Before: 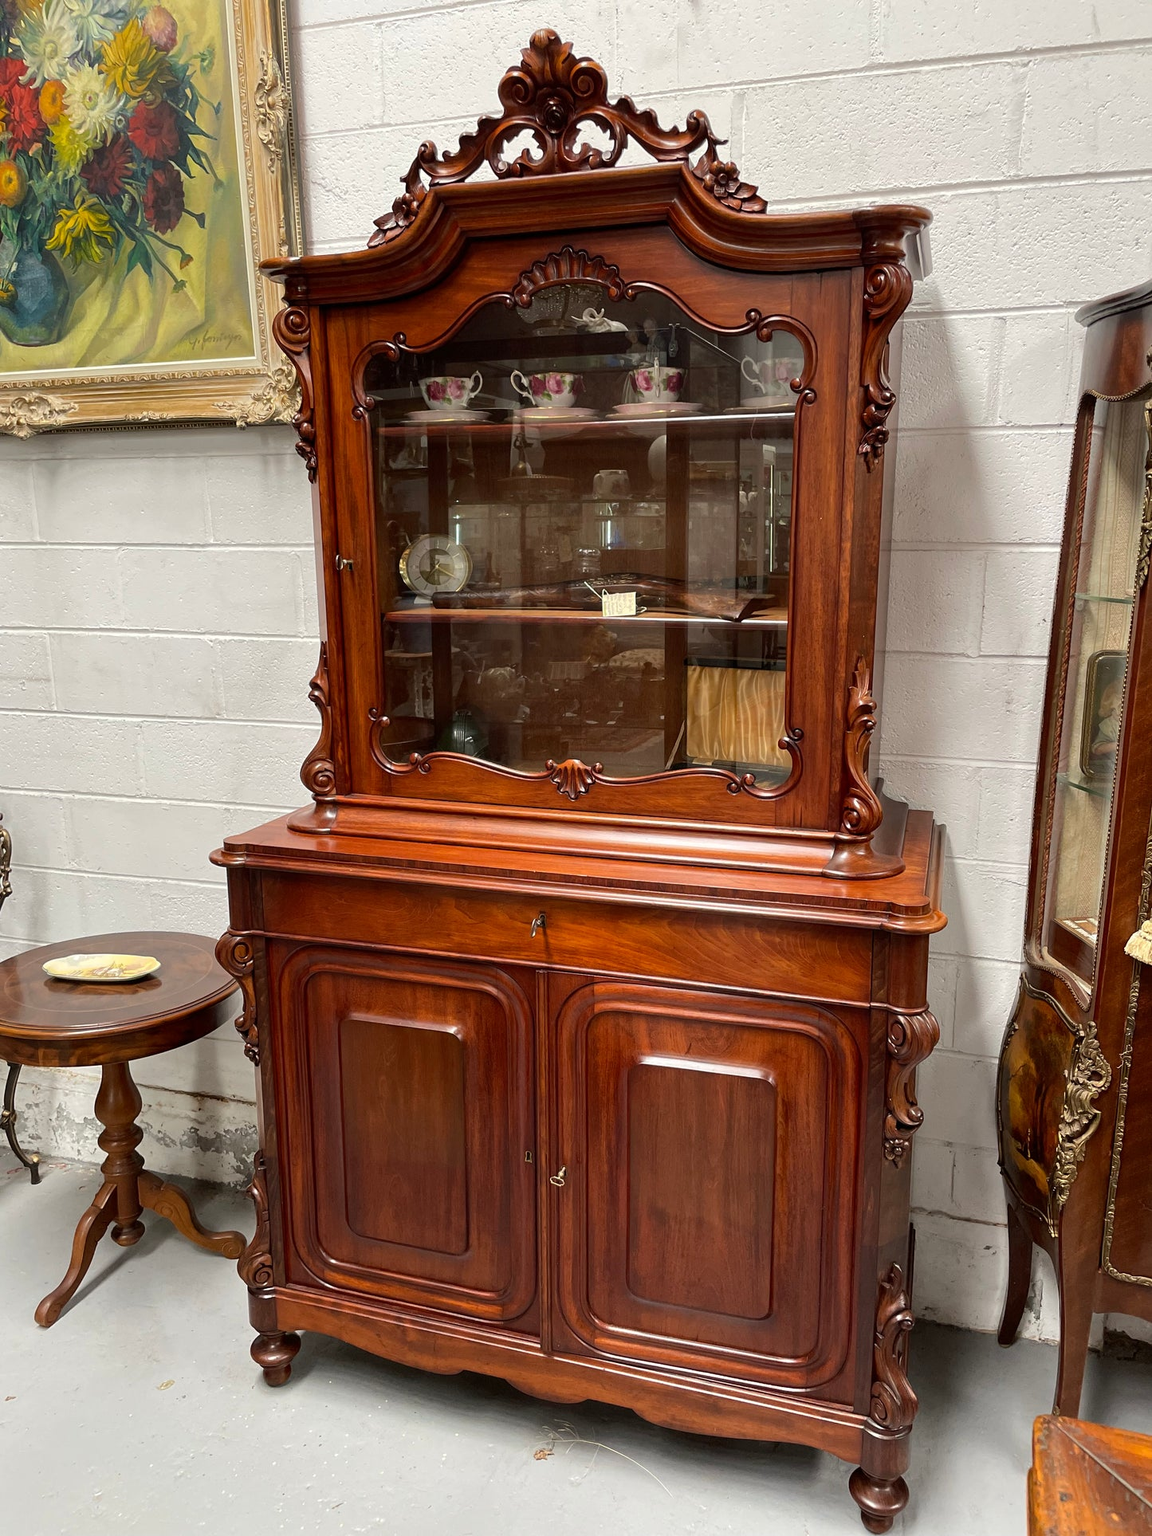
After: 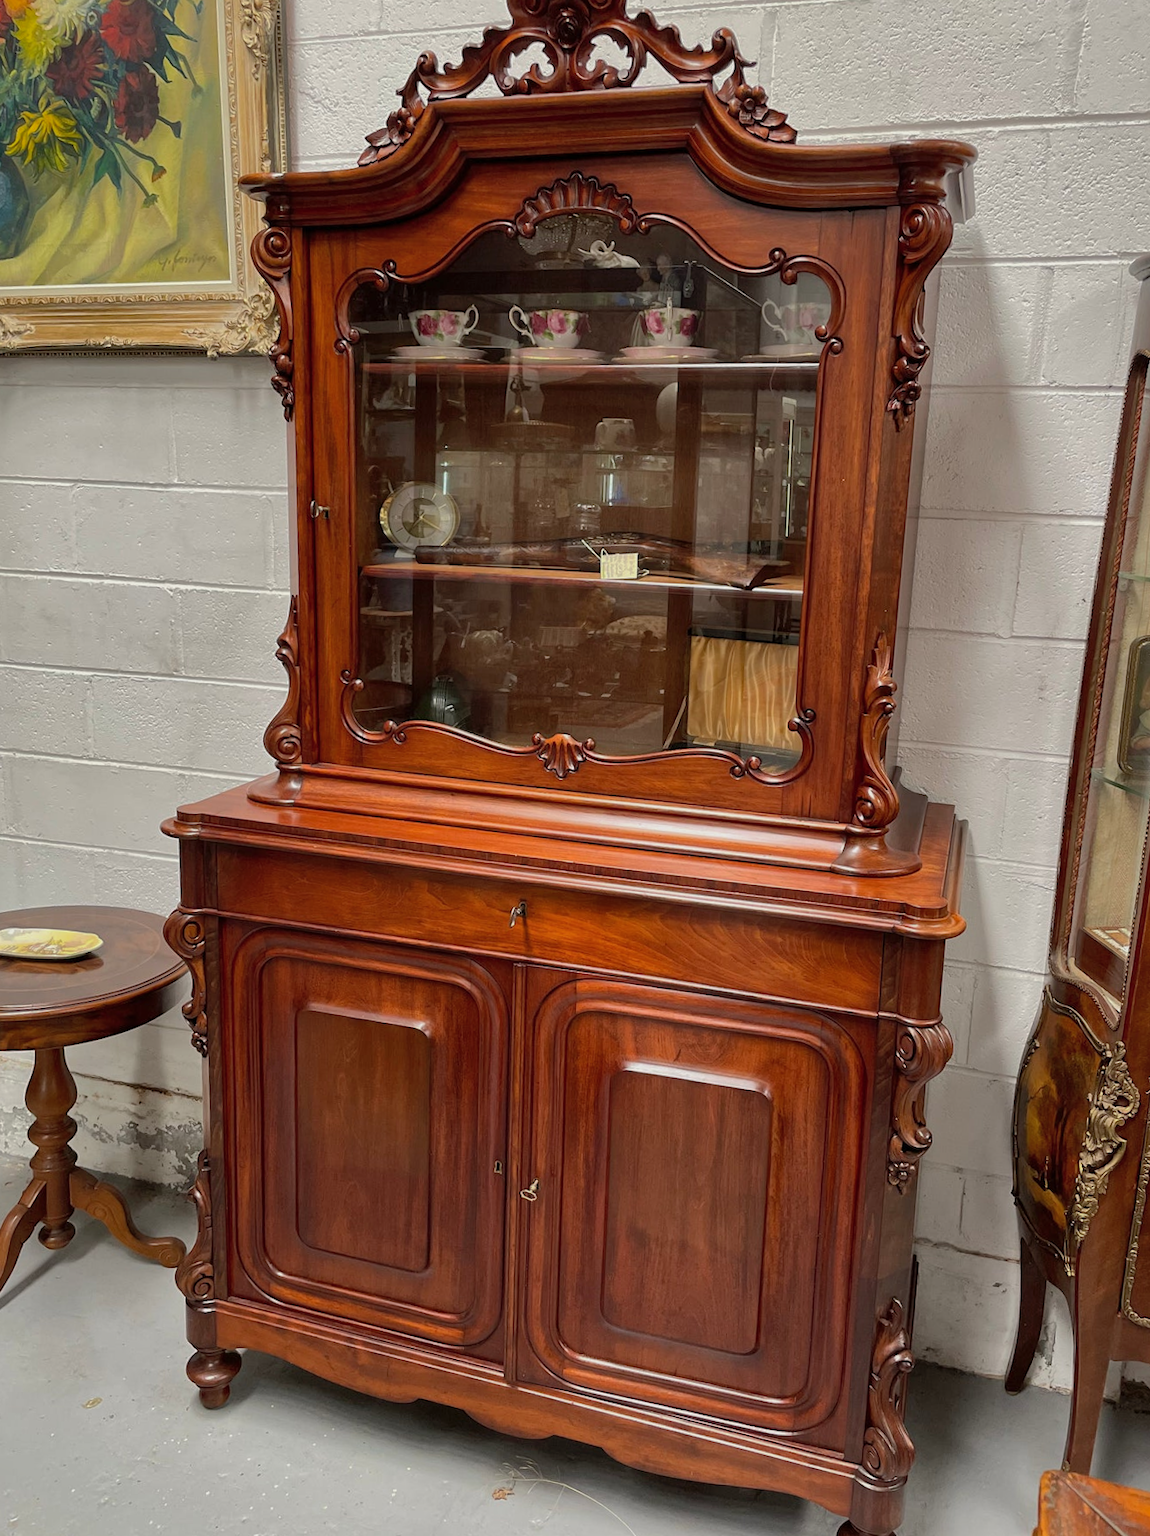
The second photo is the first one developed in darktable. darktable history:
shadows and highlights: shadows 39.44, highlights -59.67
exposure: exposure -0.156 EV, compensate highlight preservation false
crop and rotate: angle -2.06°, left 3.138%, top 3.764%, right 1.374%, bottom 0.617%
